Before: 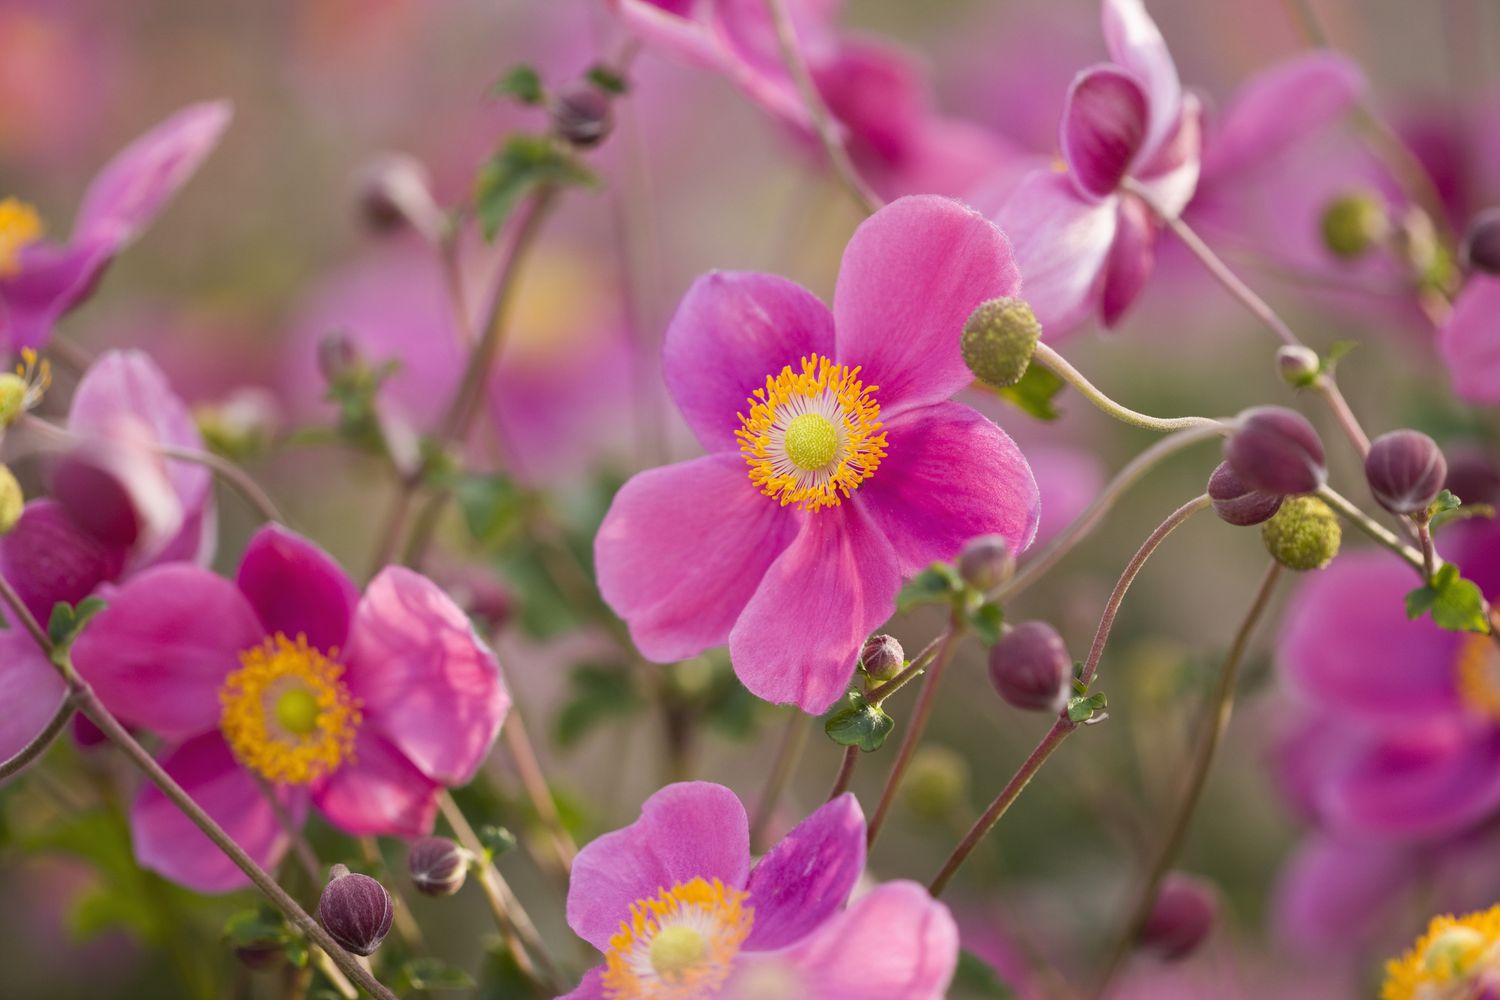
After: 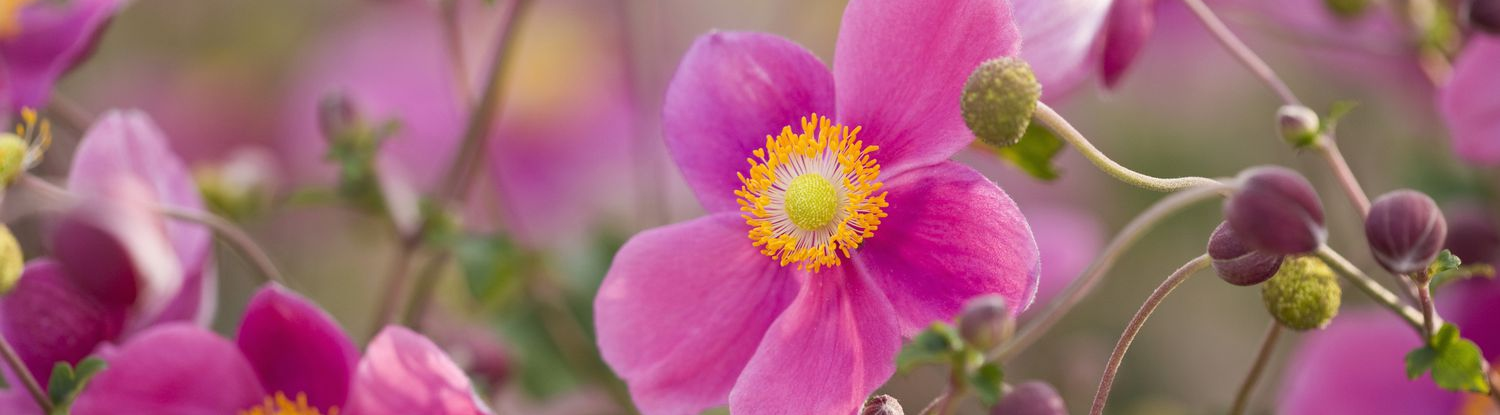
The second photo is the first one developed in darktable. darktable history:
crop and rotate: top 24.082%, bottom 34.402%
contrast brightness saturation: contrast 0.05
